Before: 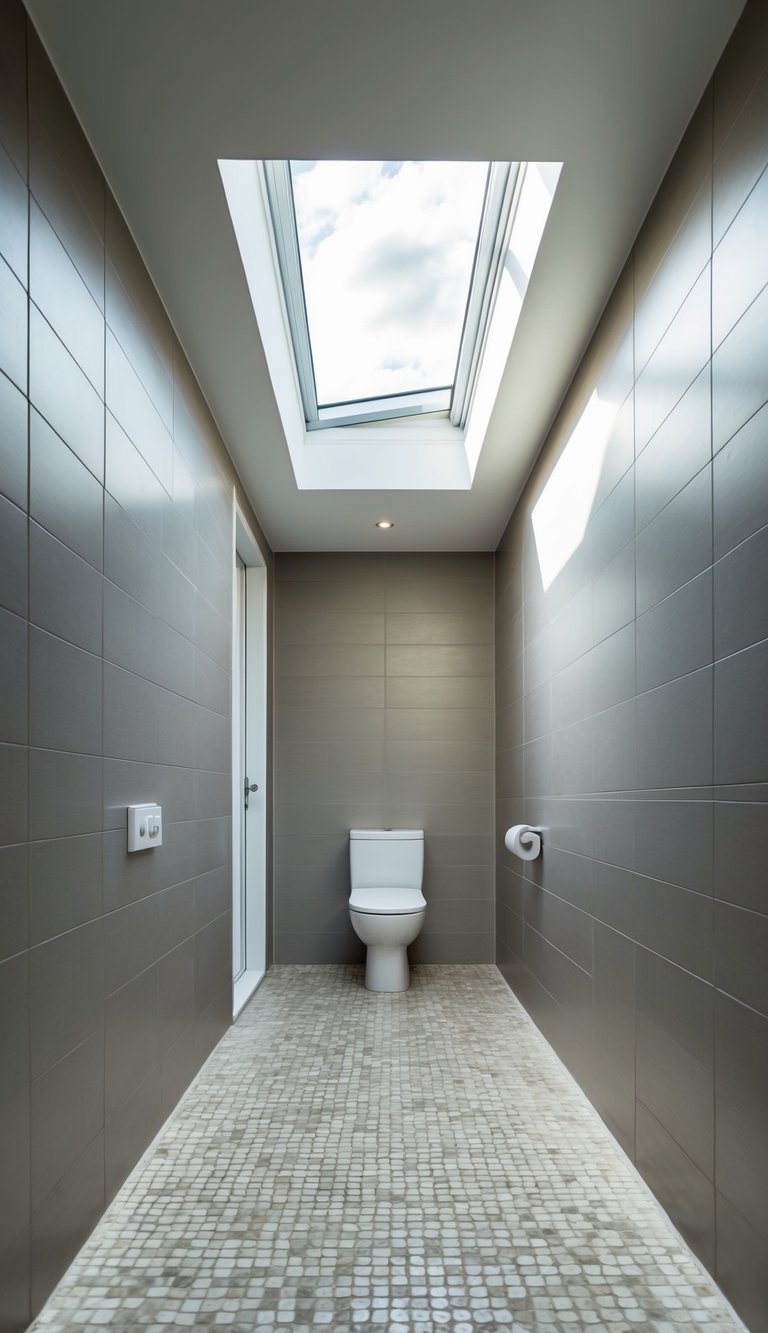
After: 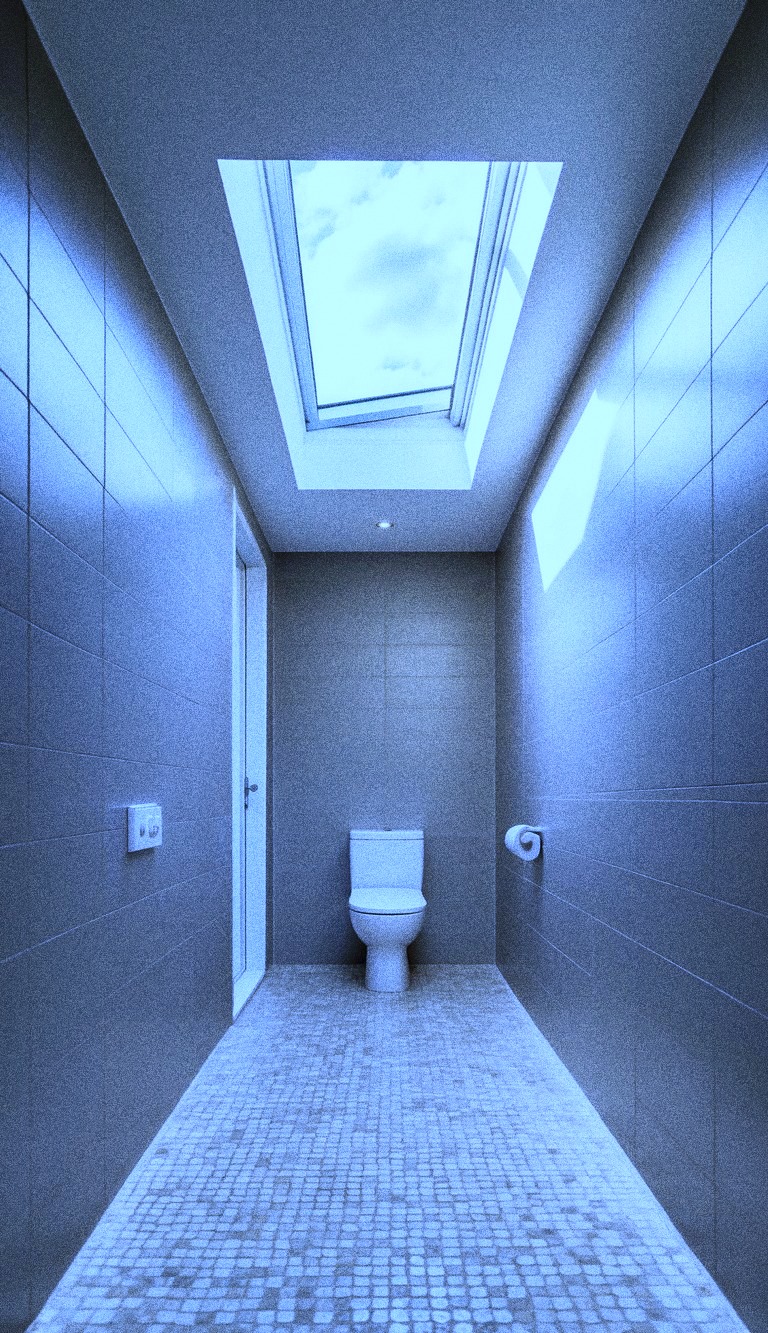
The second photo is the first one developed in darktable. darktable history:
grain: coarseness 10.62 ISO, strength 55.56%
white balance: red 0.766, blue 1.537
